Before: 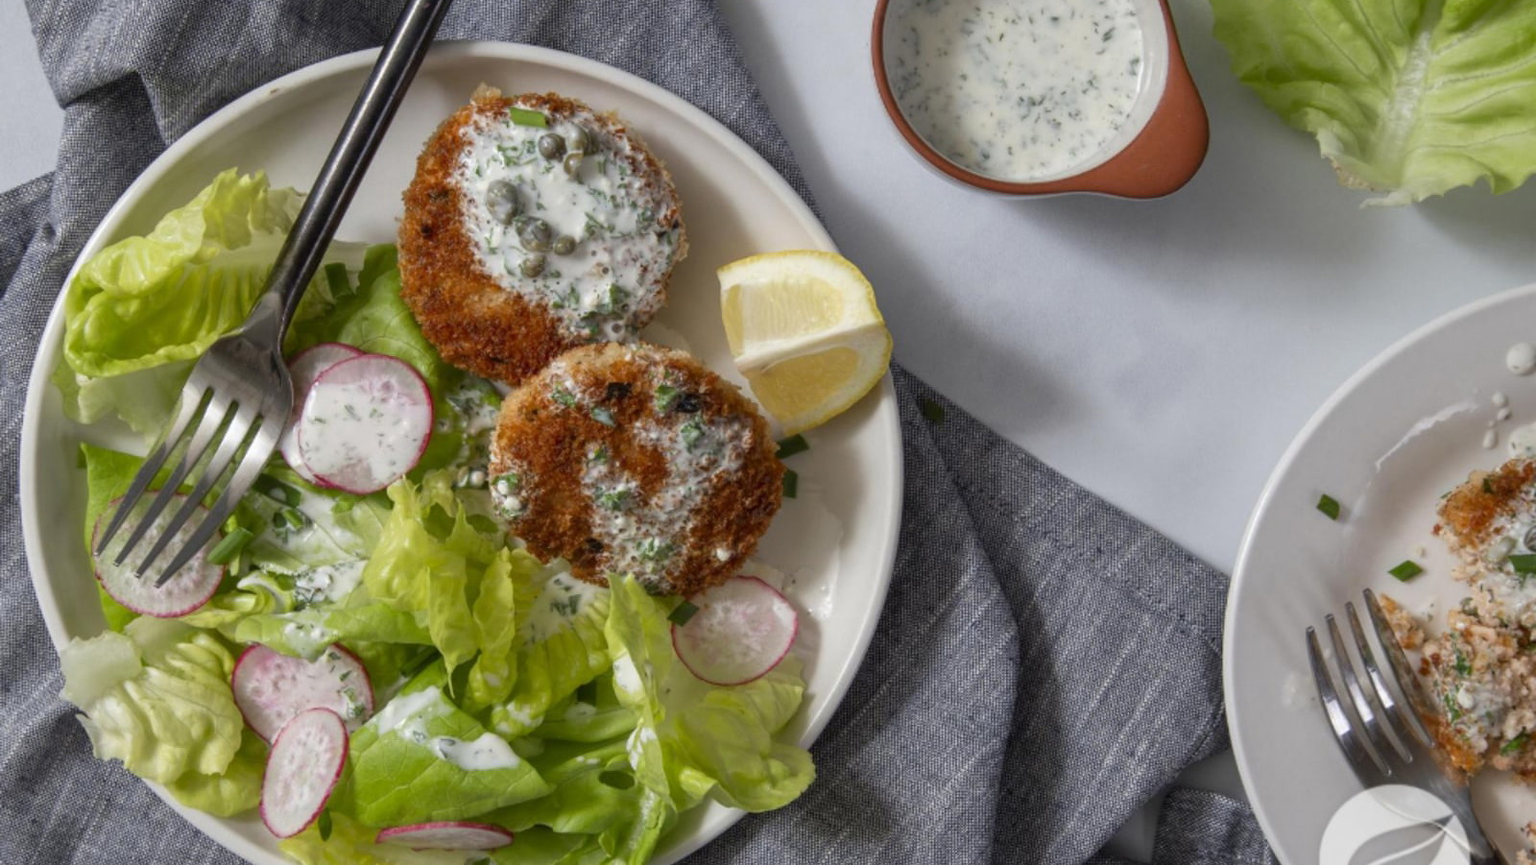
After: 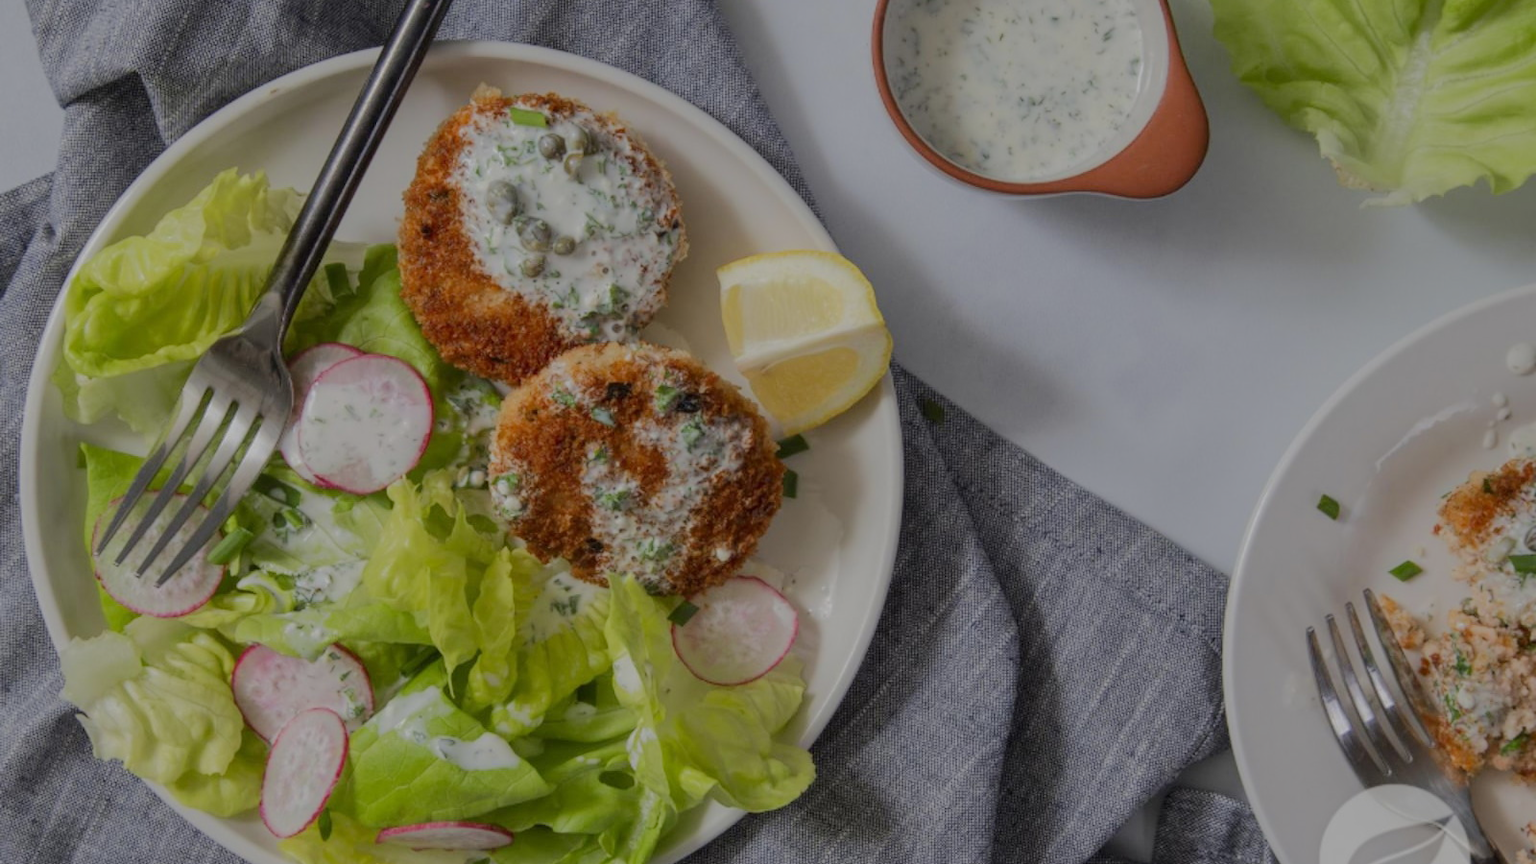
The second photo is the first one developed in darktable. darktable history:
tone equalizer: -8 EV -0.007 EV, -7 EV 0.032 EV, -6 EV -0.006 EV, -5 EV 0.007 EV, -4 EV -0.05 EV, -3 EV -0.234 EV, -2 EV -0.663 EV, -1 EV -1 EV, +0 EV -0.943 EV, edges refinement/feathering 500, mask exposure compensation -1.57 EV, preserve details no
